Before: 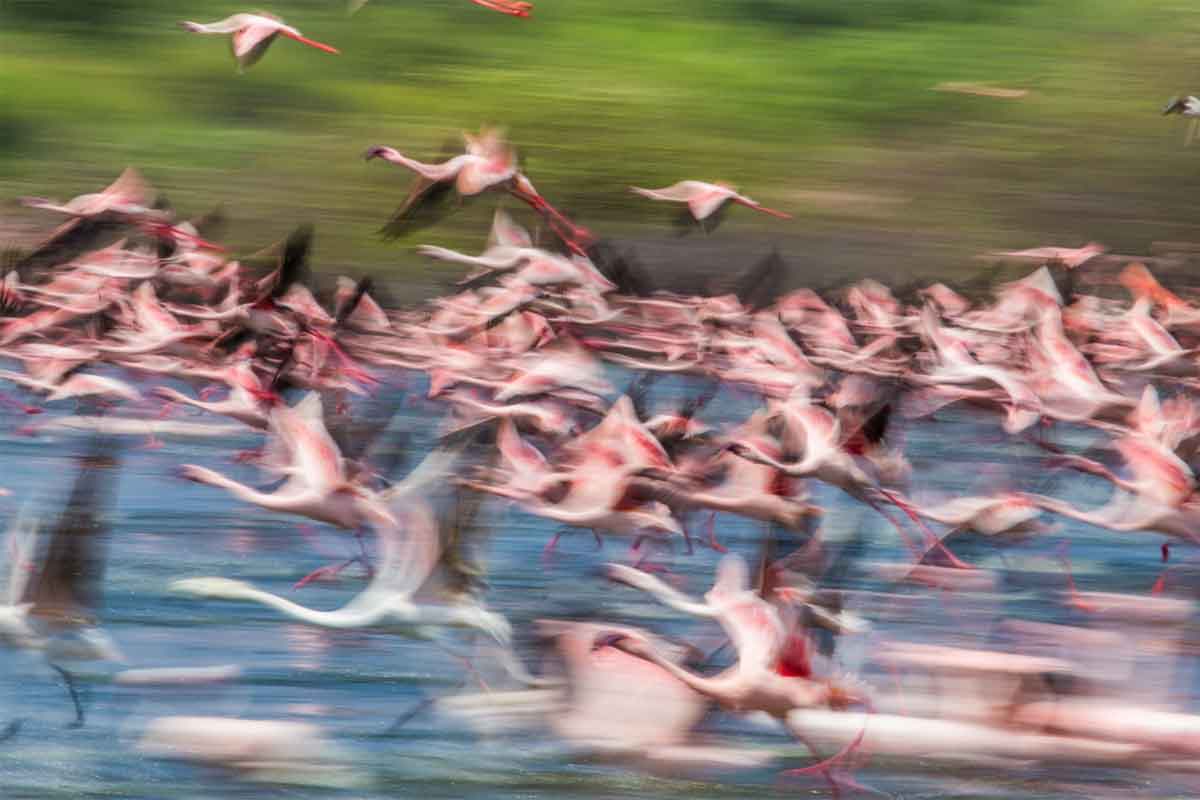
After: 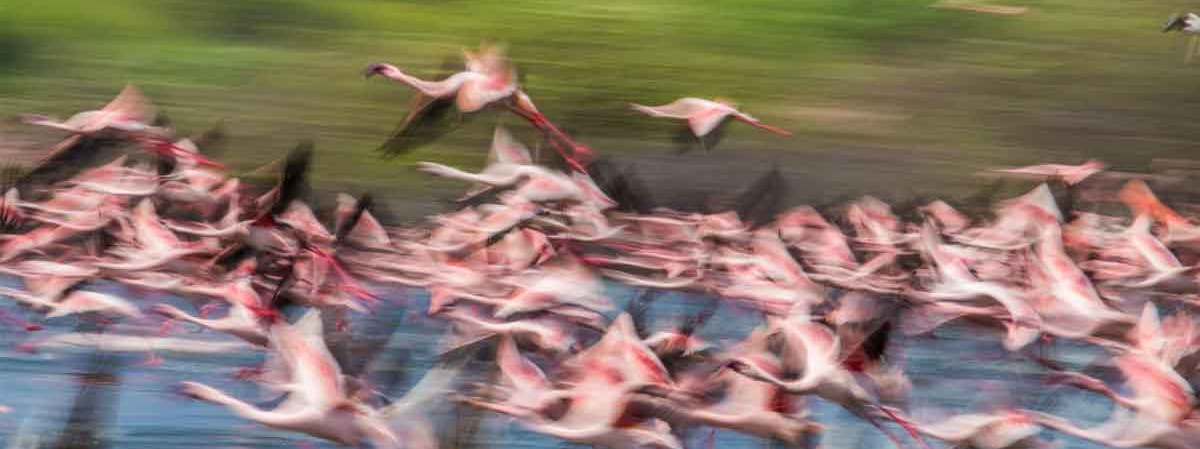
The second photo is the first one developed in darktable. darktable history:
crop and rotate: top 10.484%, bottom 33.388%
